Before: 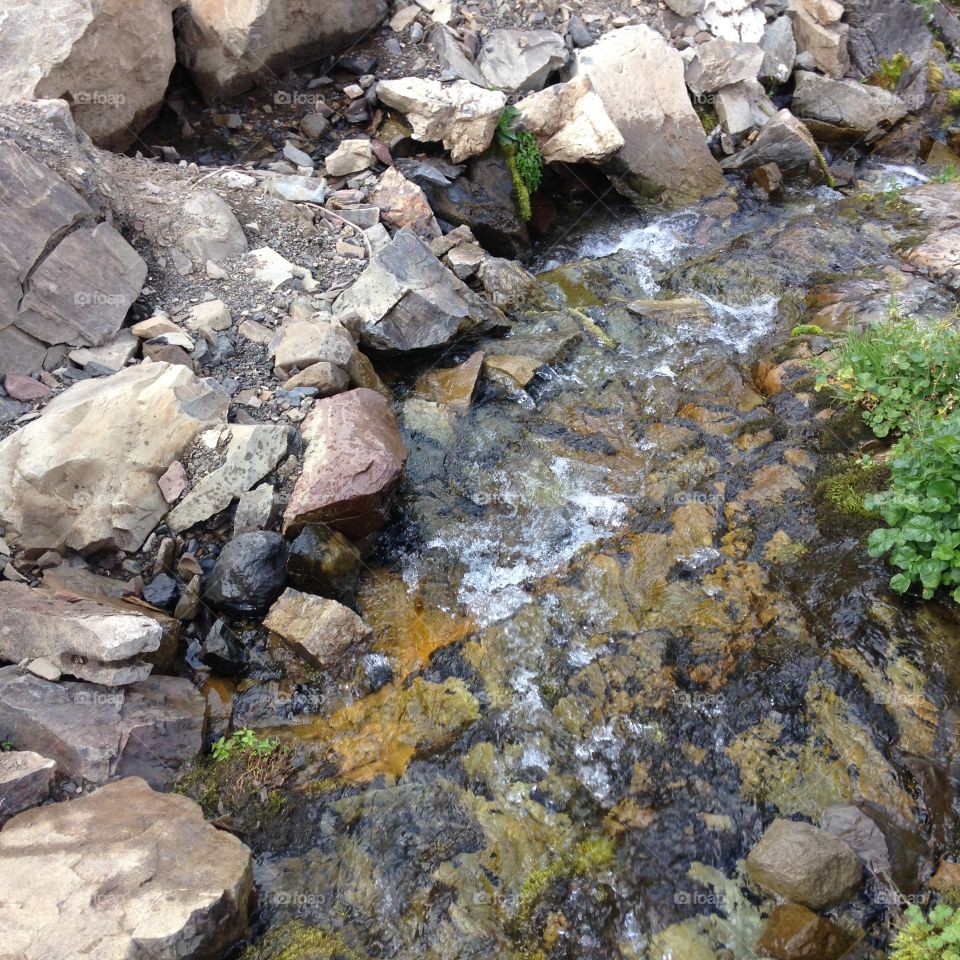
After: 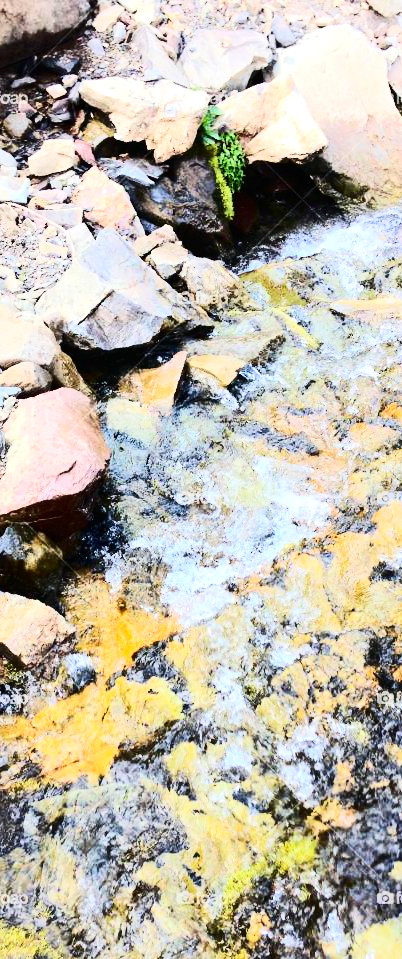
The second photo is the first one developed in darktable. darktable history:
crop: left 31.002%, right 27.11%
contrast brightness saturation: contrast 0.396, brightness 0.052, saturation 0.253
tone equalizer: -7 EV 0.156 EV, -6 EV 0.564 EV, -5 EV 1.12 EV, -4 EV 1.34 EV, -3 EV 1.15 EV, -2 EV 0.6 EV, -1 EV 0.149 EV, edges refinement/feathering 500, mask exposure compensation -1.57 EV, preserve details no
